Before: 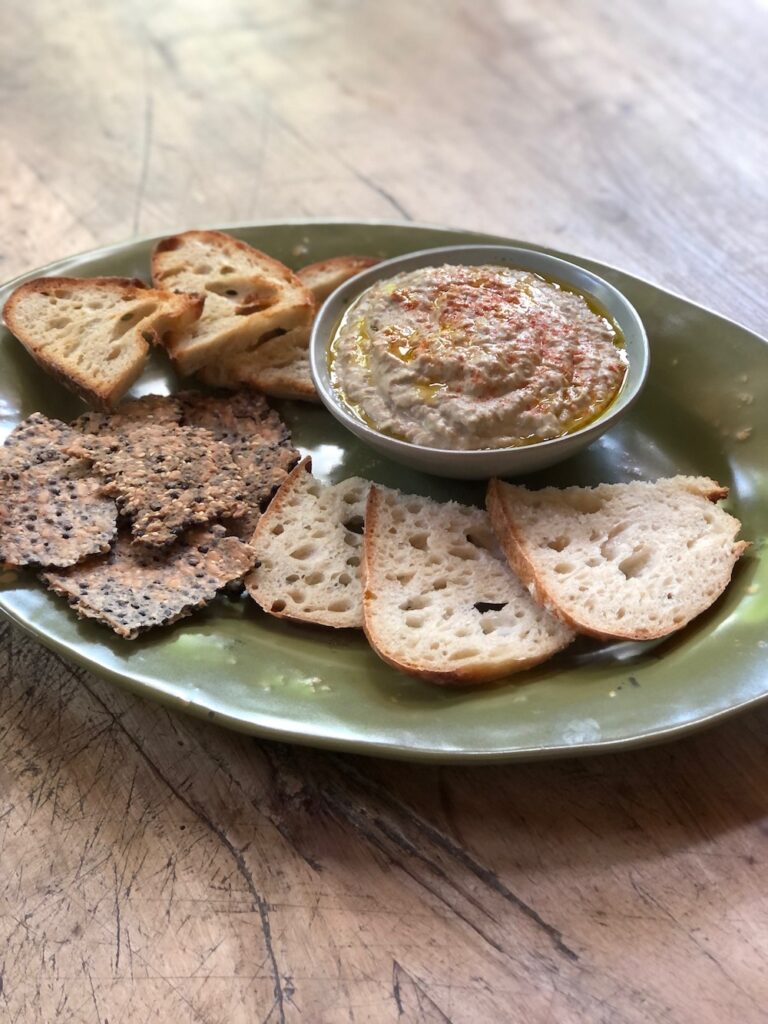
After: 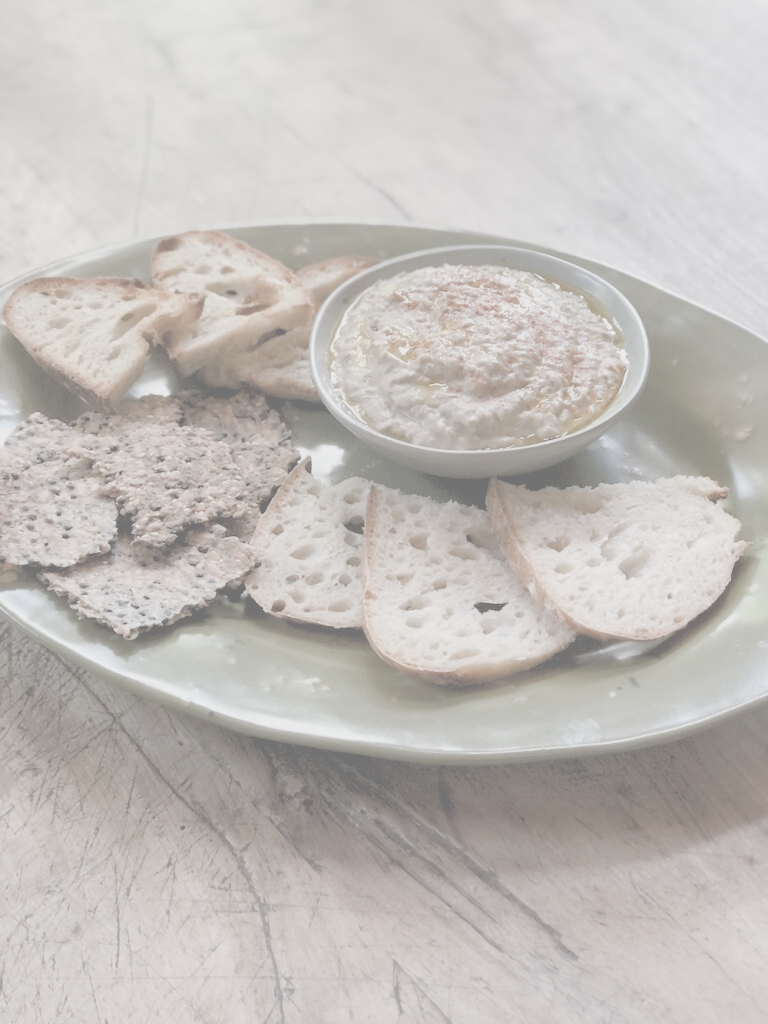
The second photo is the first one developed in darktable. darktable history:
color balance rgb: shadows lift › chroma 1%, shadows lift › hue 113°, highlights gain › chroma 0.2%, highlights gain › hue 333°, perceptual saturation grading › global saturation 20%, perceptual saturation grading › highlights -50%, perceptual saturation grading › shadows 25%, contrast -10%
contrast equalizer: octaves 7, y [[0.6 ×6], [0.55 ×6], [0 ×6], [0 ×6], [0 ×6]], mix 0.35
contrast brightness saturation: contrast -0.32, brightness 0.75, saturation -0.78
